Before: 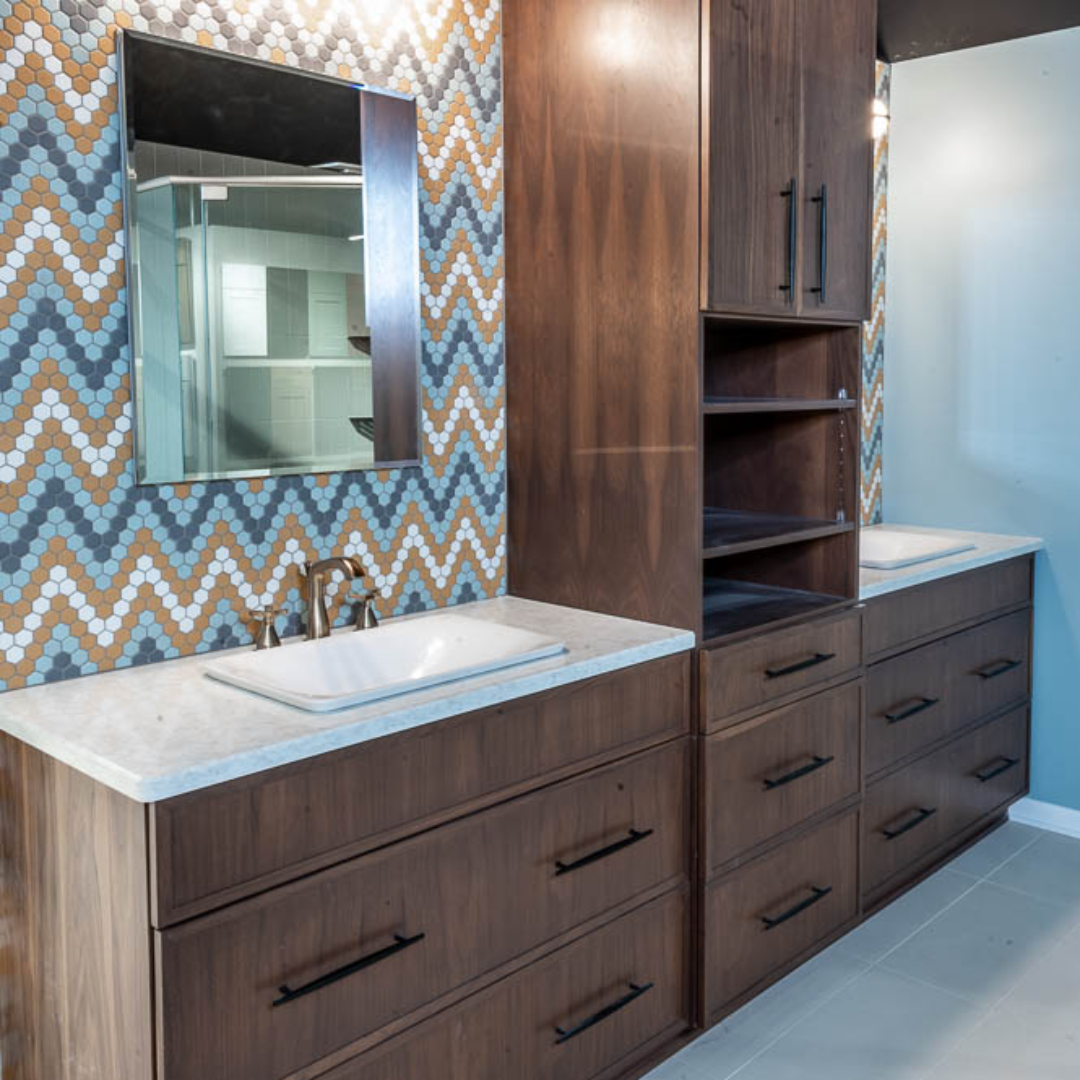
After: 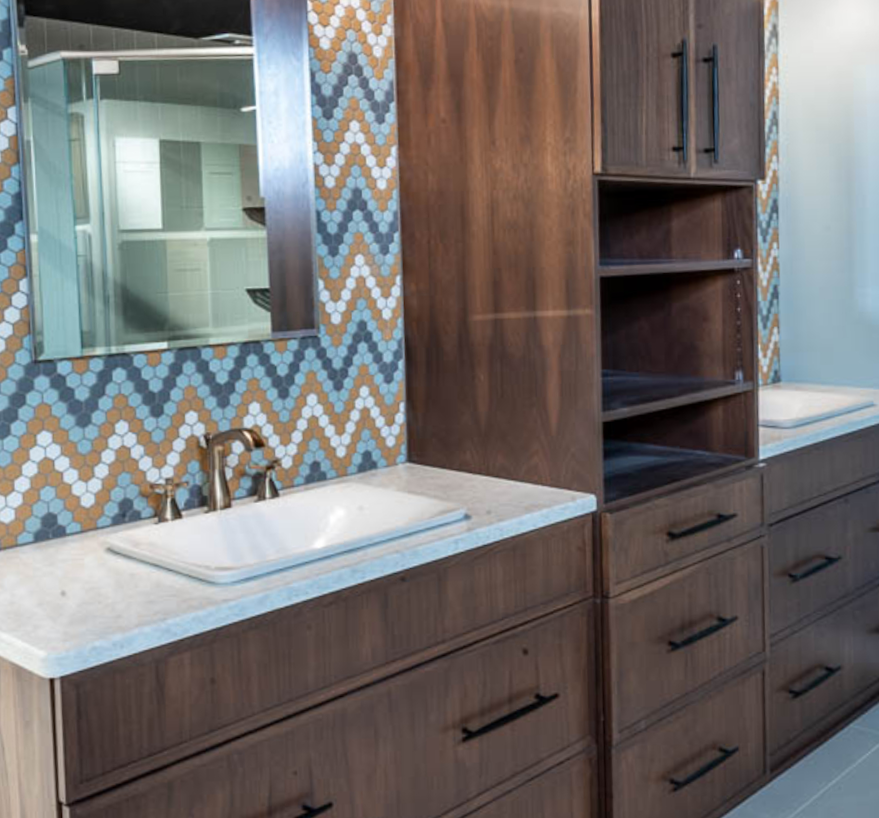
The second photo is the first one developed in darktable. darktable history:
crop and rotate: angle -3.27°, left 5.211%, top 5.211%, right 4.607%, bottom 4.607%
rotate and perspective: rotation -4.57°, crop left 0.054, crop right 0.944, crop top 0.087, crop bottom 0.914
